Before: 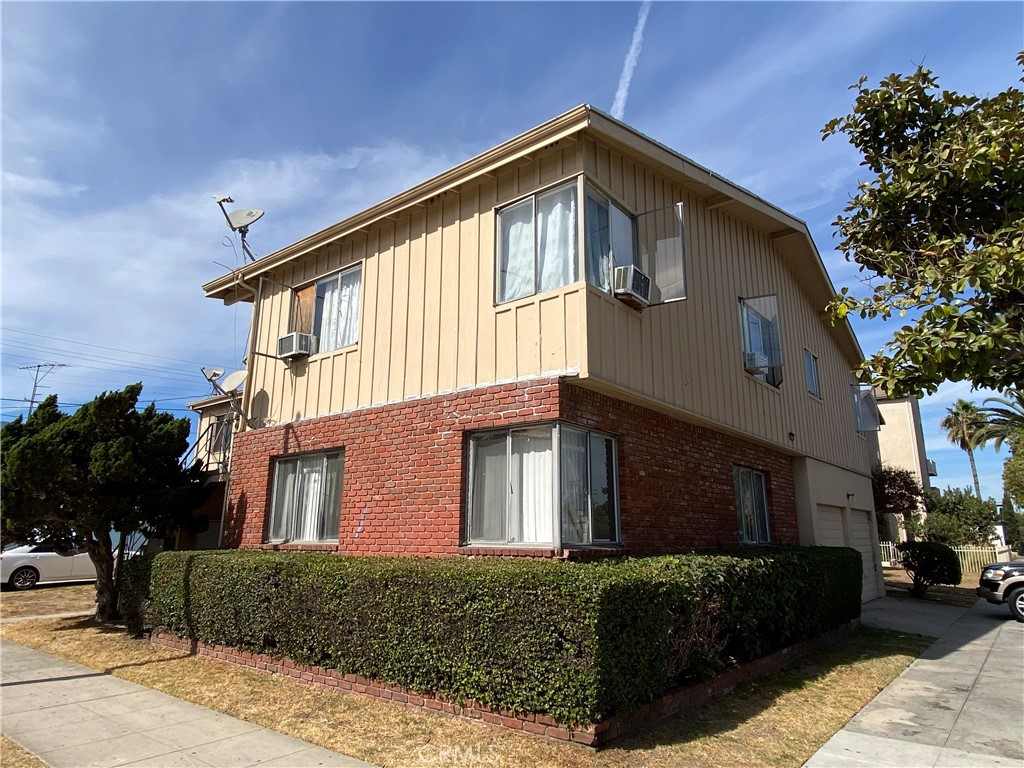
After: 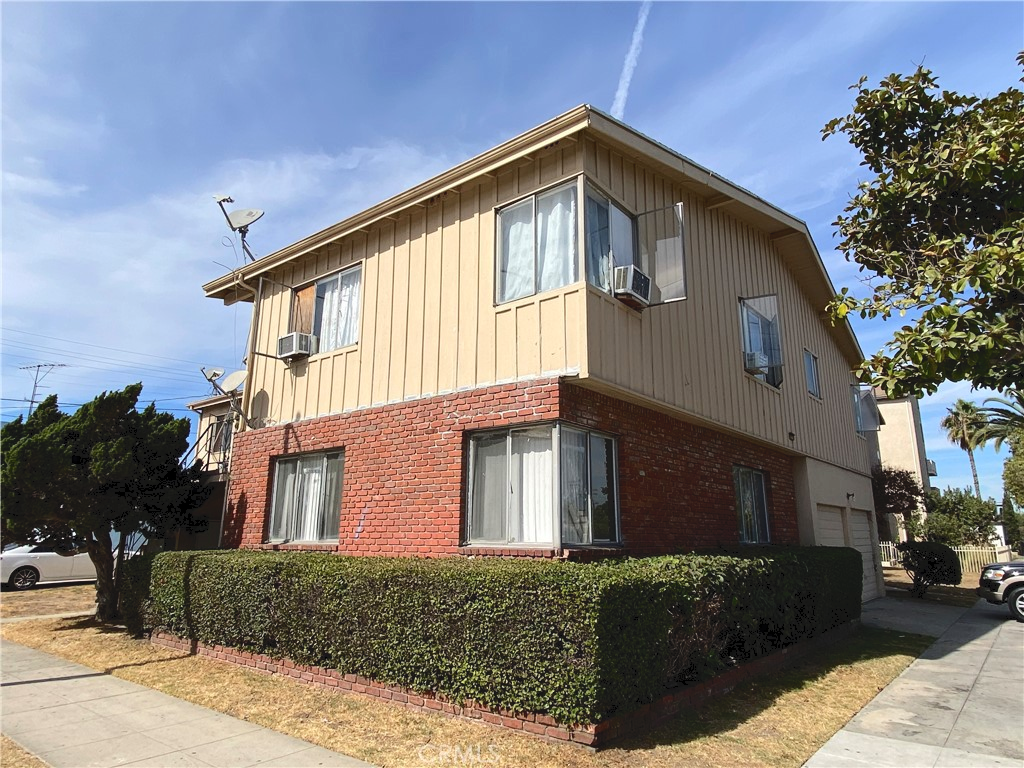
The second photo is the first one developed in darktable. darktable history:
tone curve: curves: ch0 [(0, 0) (0.003, 0.068) (0.011, 0.079) (0.025, 0.092) (0.044, 0.107) (0.069, 0.121) (0.1, 0.134) (0.136, 0.16) (0.177, 0.198) (0.224, 0.242) (0.277, 0.312) (0.335, 0.384) (0.399, 0.461) (0.468, 0.539) (0.543, 0.622) (0.623, 0.691) (0.709, 0.763) (0.801, 0.833) (0.898, 0.909) (1, 1)], color space Lab, independent channels, preserve colors none
